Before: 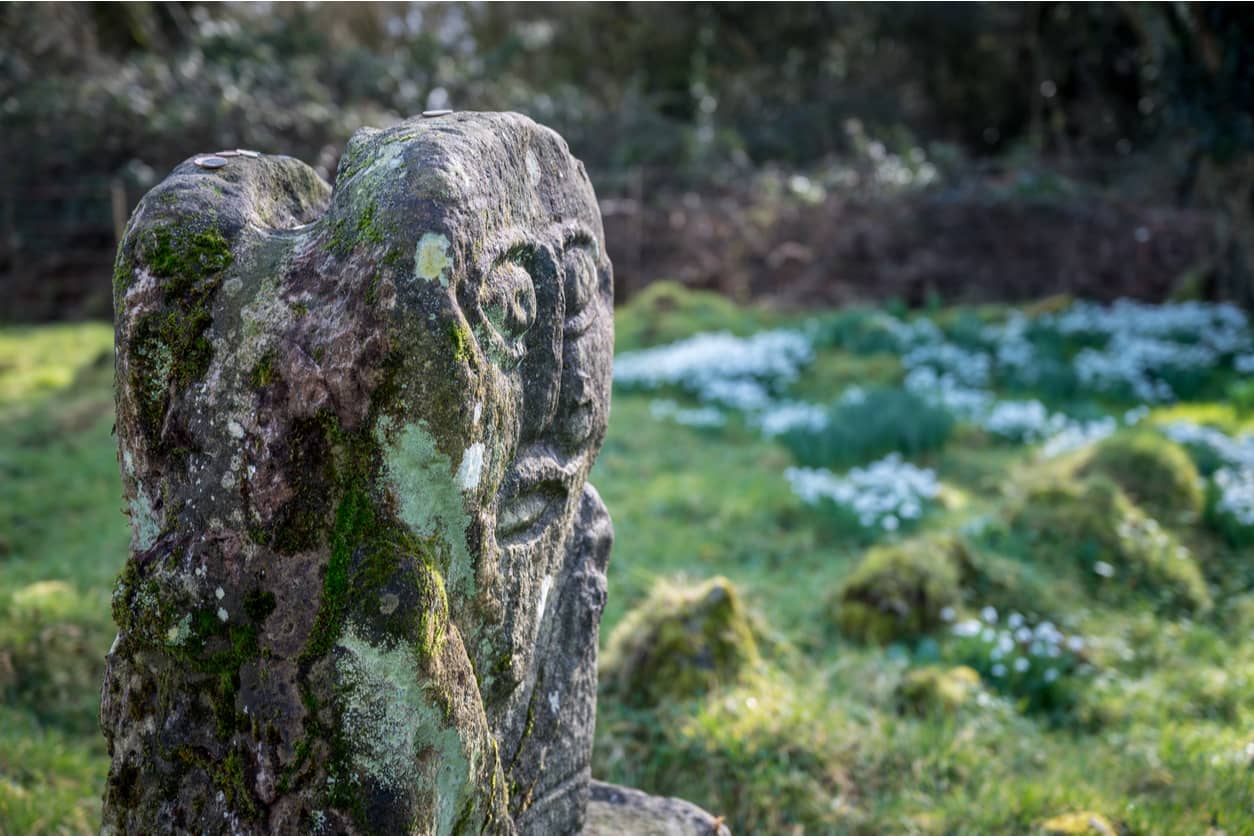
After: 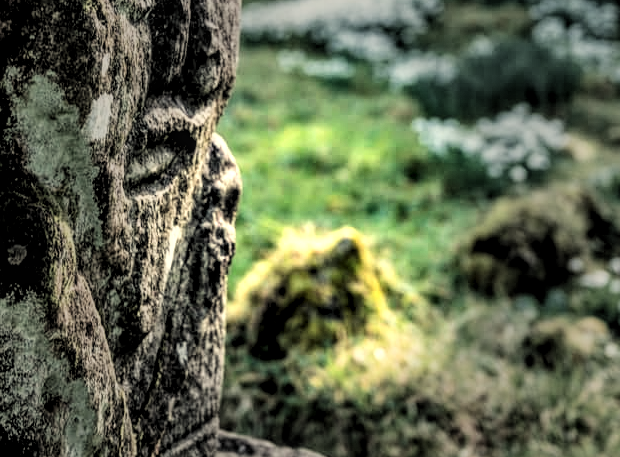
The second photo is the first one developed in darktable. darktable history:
exposure: black level correction 0, exposure 0.5 EV, compensate exposure bias true, compensate highlight preservation false
crop: left 29.672%, top 41.786%, right 20.851%, bottom 3.487%
white balance: red 1.08, blue 0.791
local contrast: highlights 61%, detail 143%, midtone range 0.428
vignetting: fall-off start 31.28%, fall-off radius 34.64%, brightness -0.575
levels: levels [0.129, 0.519, 0.867]
filmic rgb: black relative exposure -5 EV, hardness 2.88, contrast 1.4
haze removal: compatibility mode true, adaptive false
